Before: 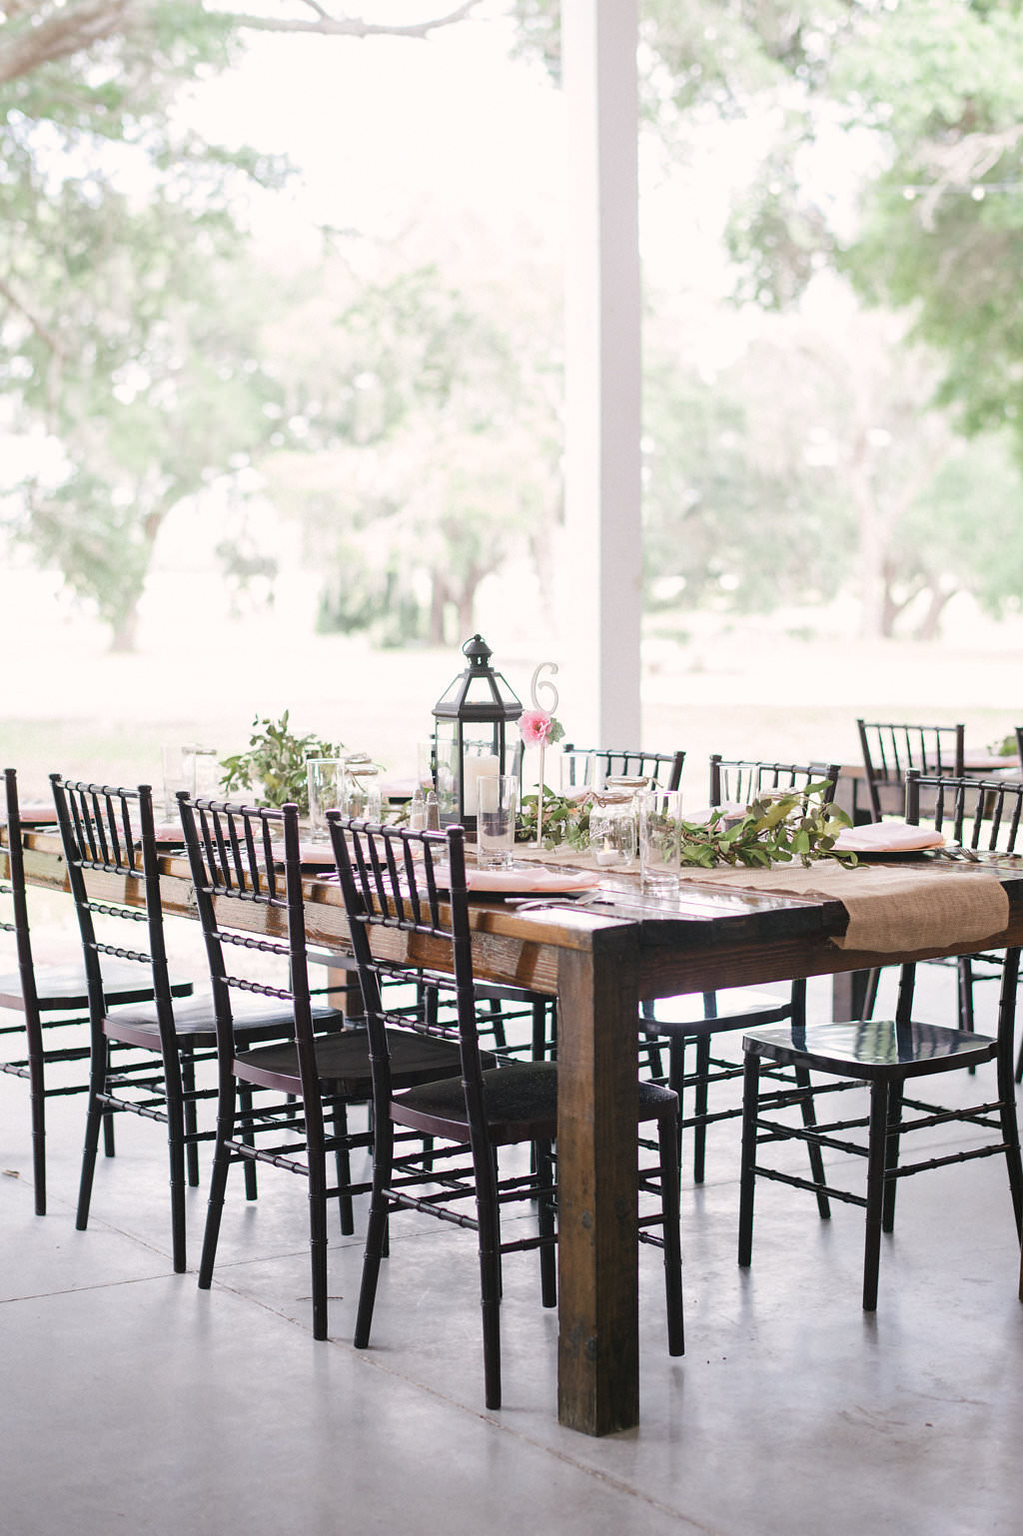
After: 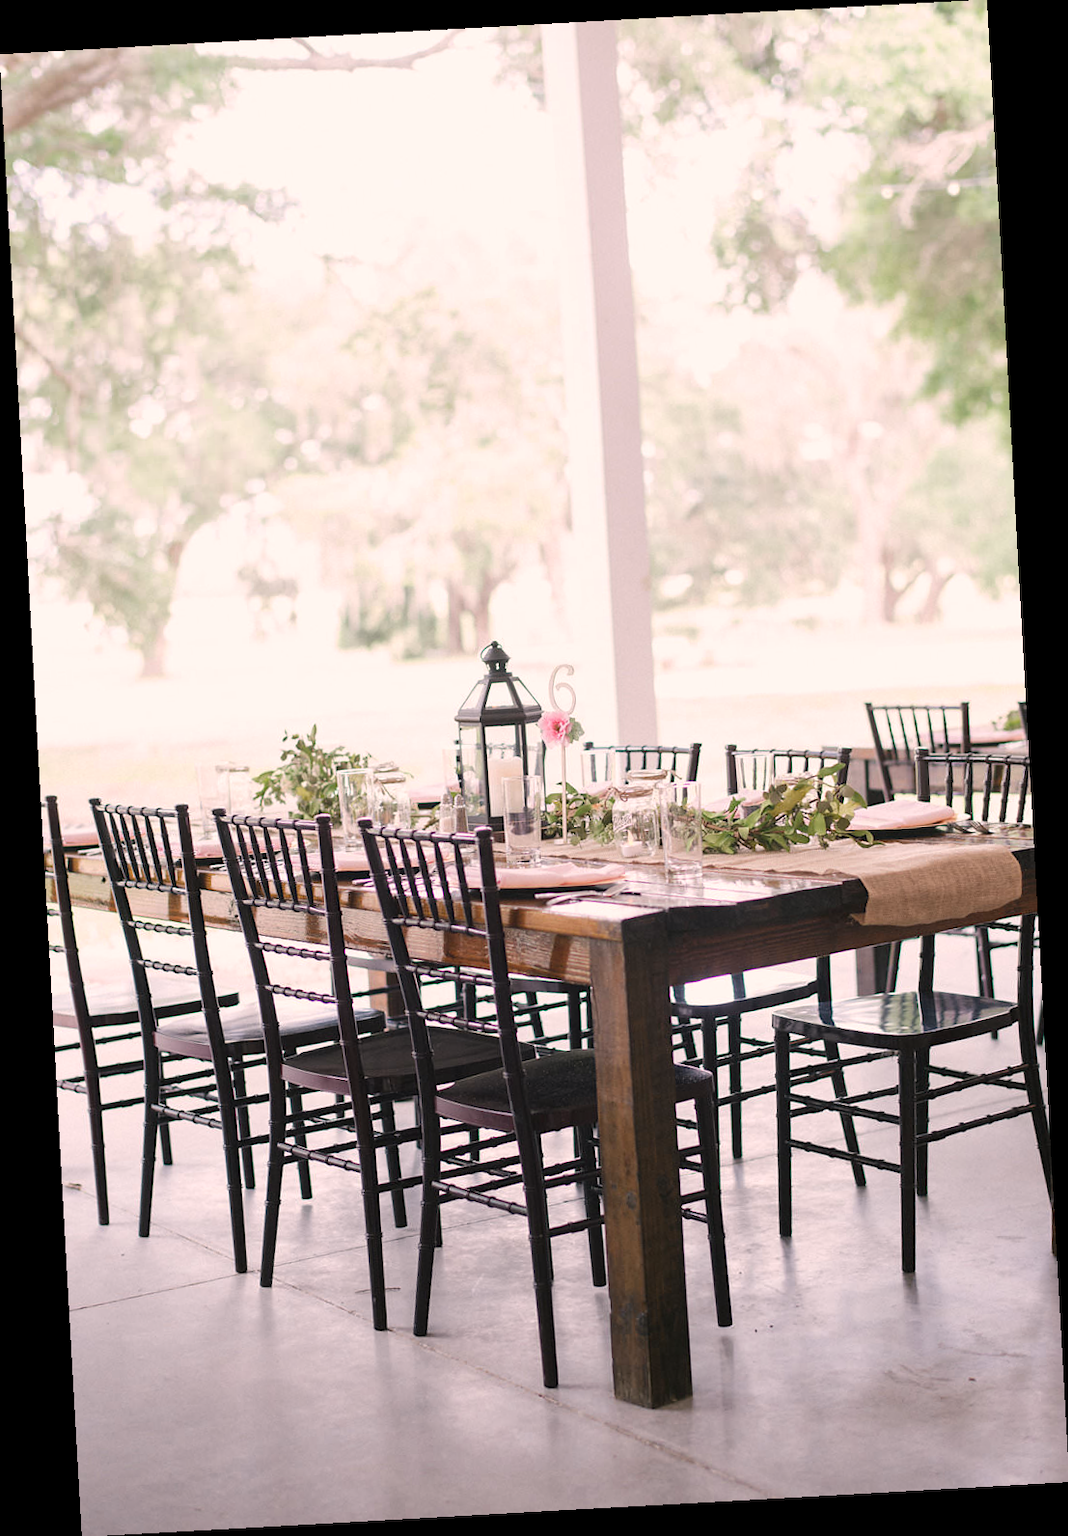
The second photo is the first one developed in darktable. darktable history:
rotate and perspective: rotation -3.18°, automatic cropping off
color correction: highlights a* 7.34, highlights b* 4.37
